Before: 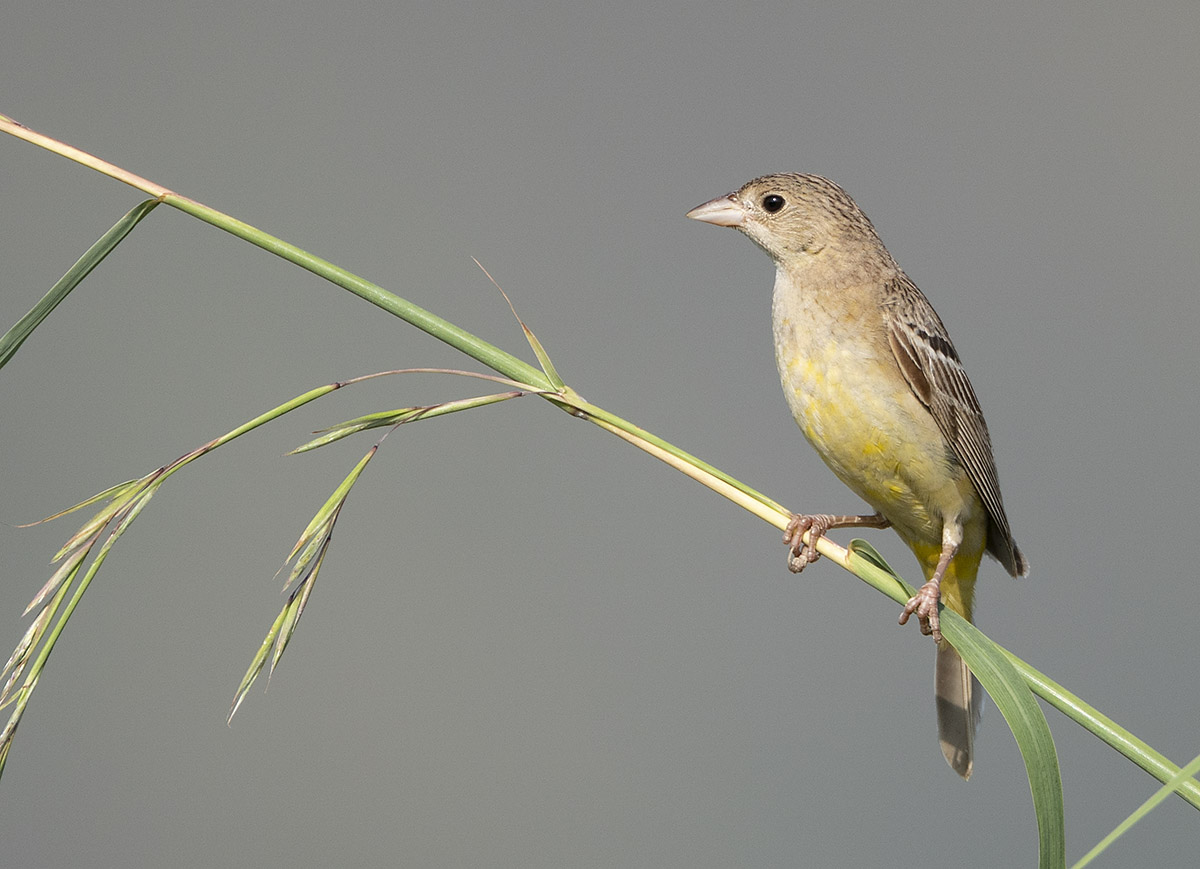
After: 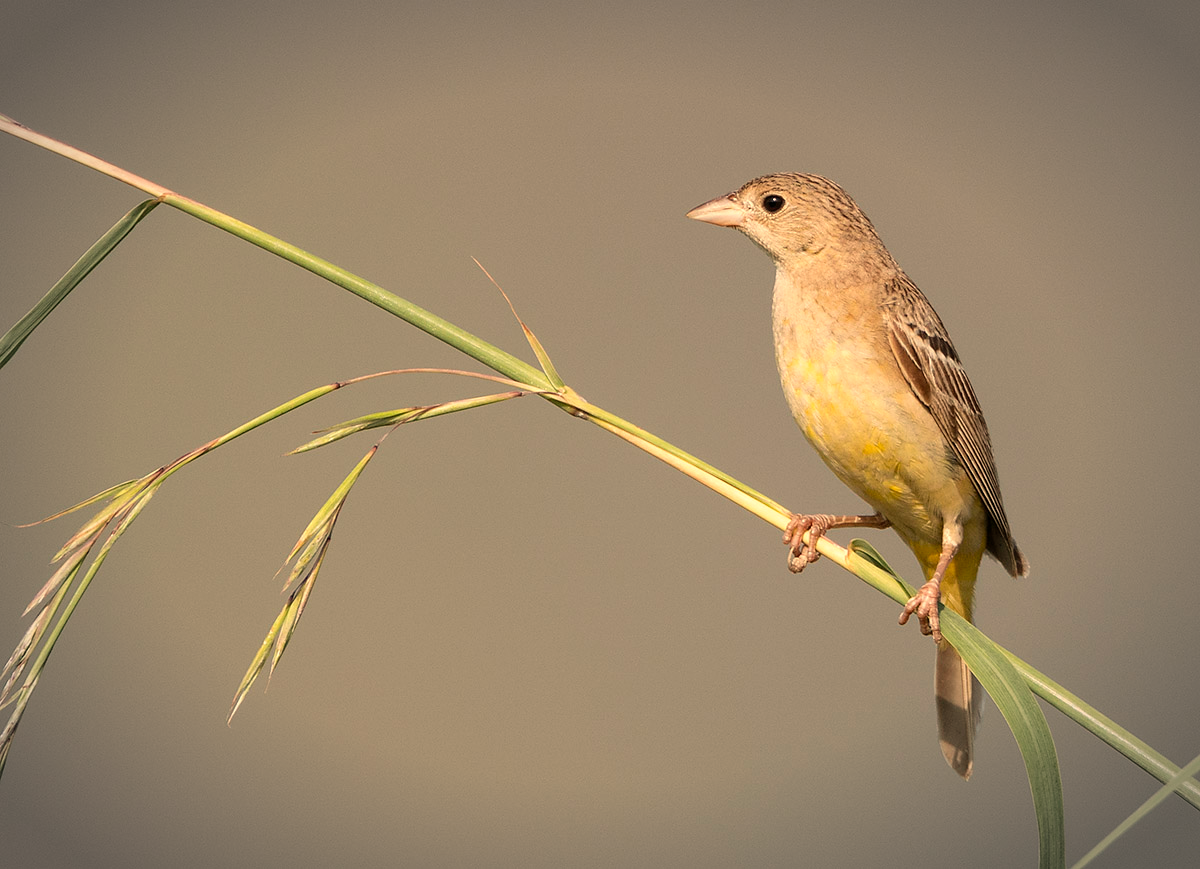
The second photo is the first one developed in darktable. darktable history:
white balance: red 1.123, blue 0.83
vignetting: automatic ratio true
rgb levels: preserve colors max RGB
